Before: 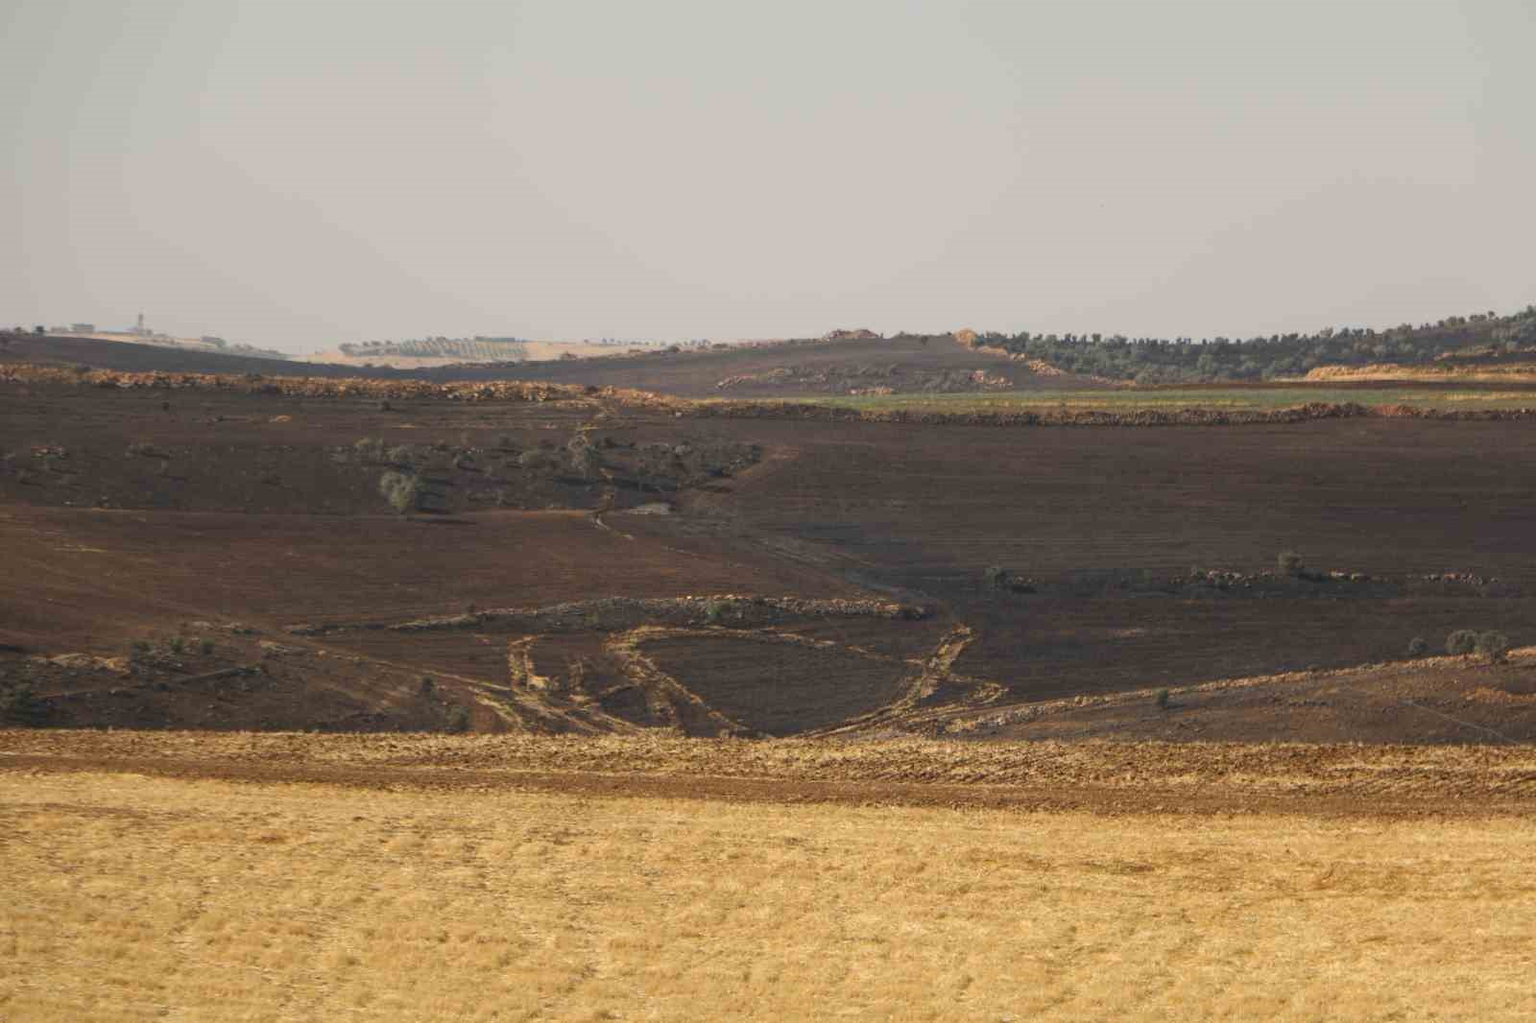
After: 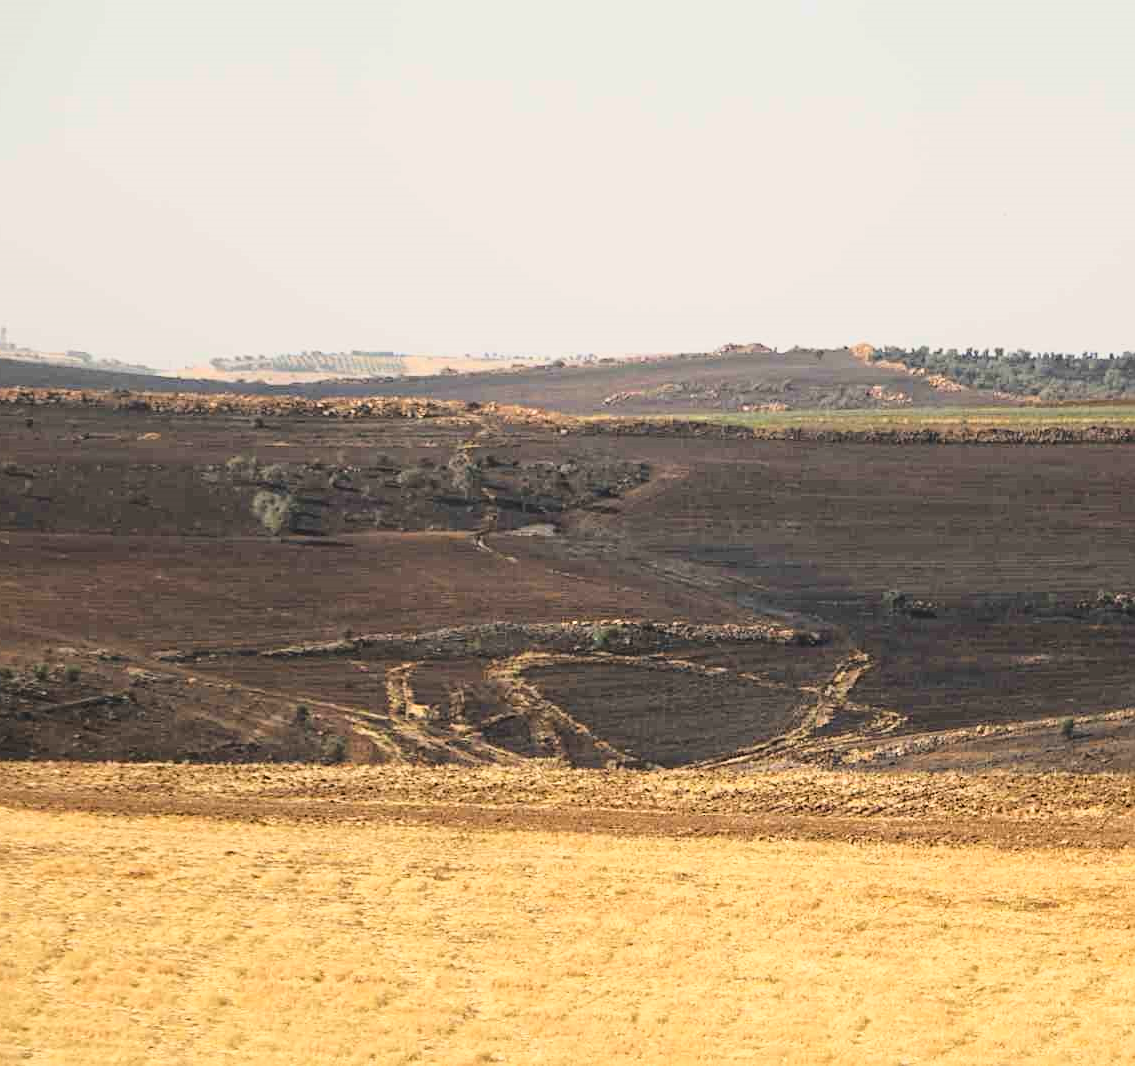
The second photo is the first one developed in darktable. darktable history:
crop and rotate: left 8.946%, right 20.103%
sharpen: on, module defaults
base curve: curves: ch0 [(0, 0) (0.028, 0.03) (0.121, 0.232) (0.46, 0.748) (0.859, 0.968) (1, 1)]
